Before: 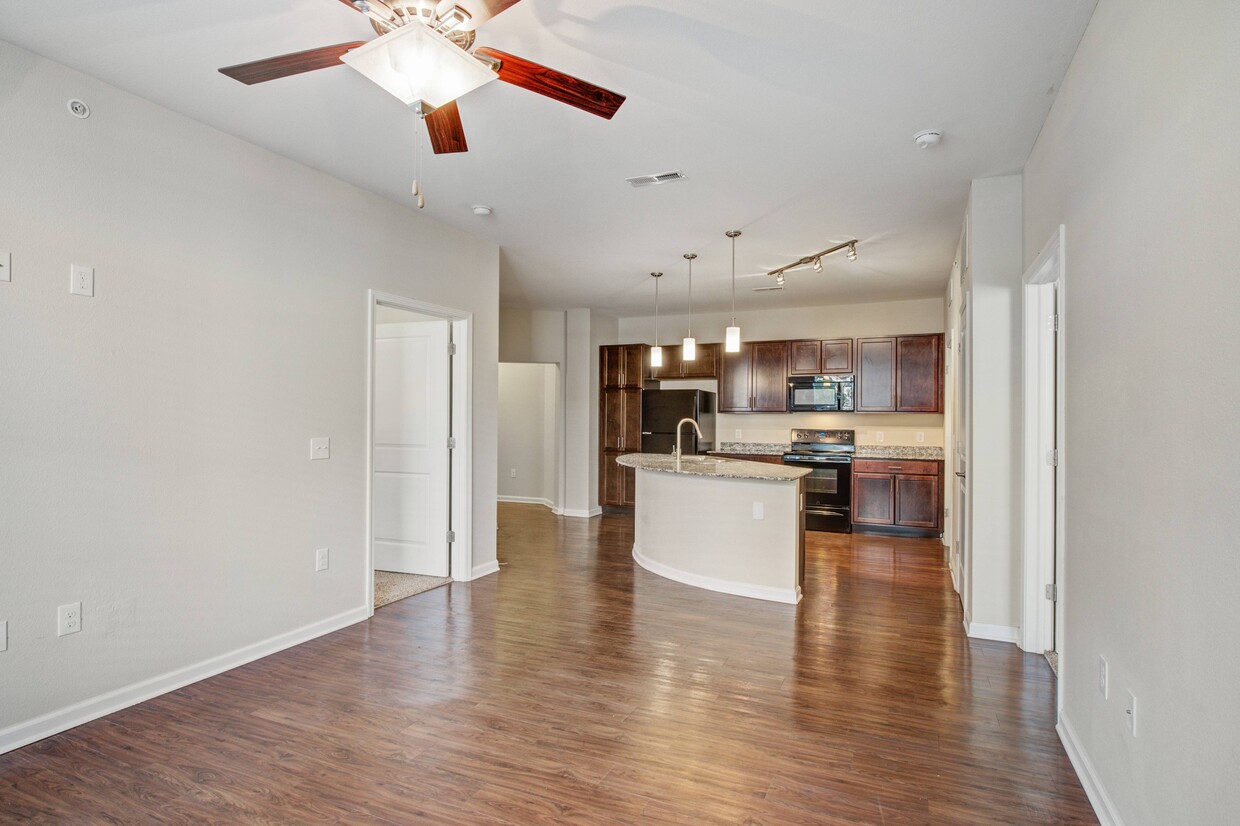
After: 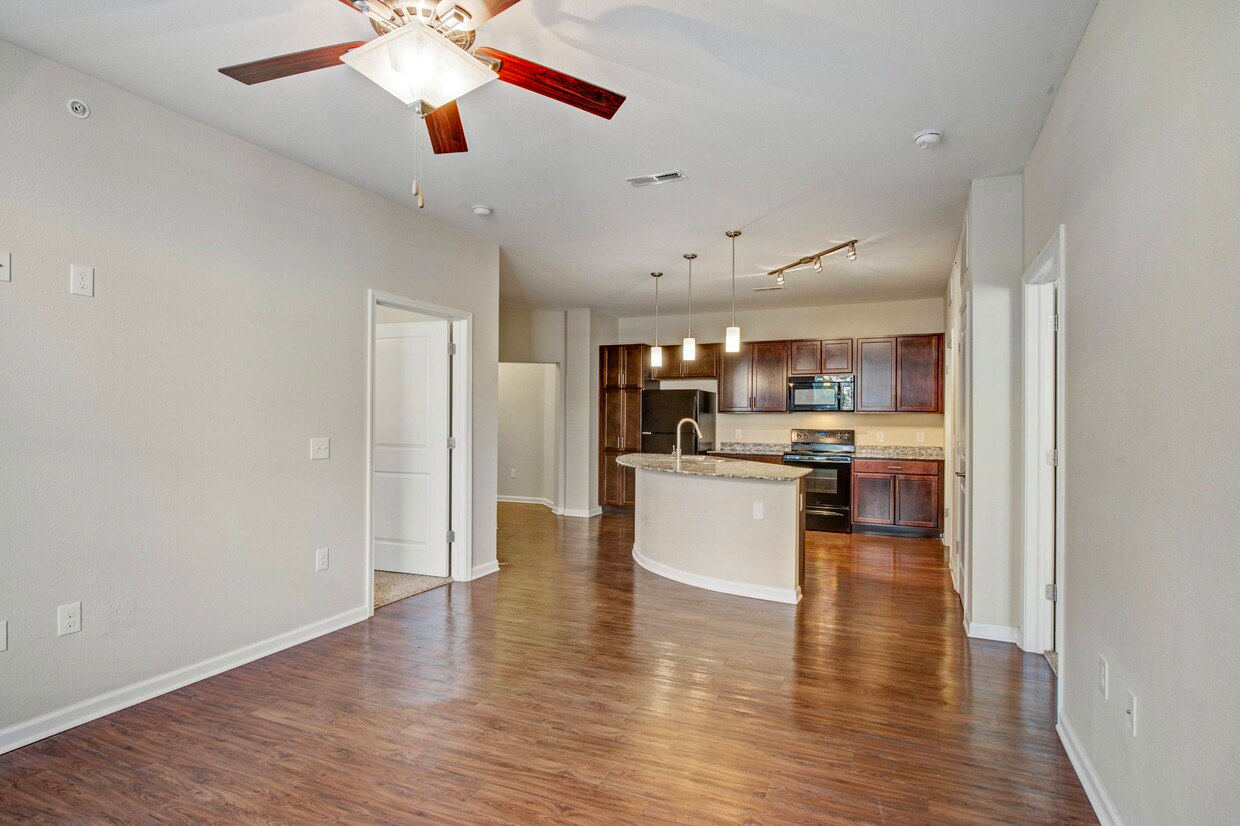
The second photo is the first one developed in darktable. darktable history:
haze removal: compatibility mode true, adaptive false
contrast brightness saturation: saturation 0.126
